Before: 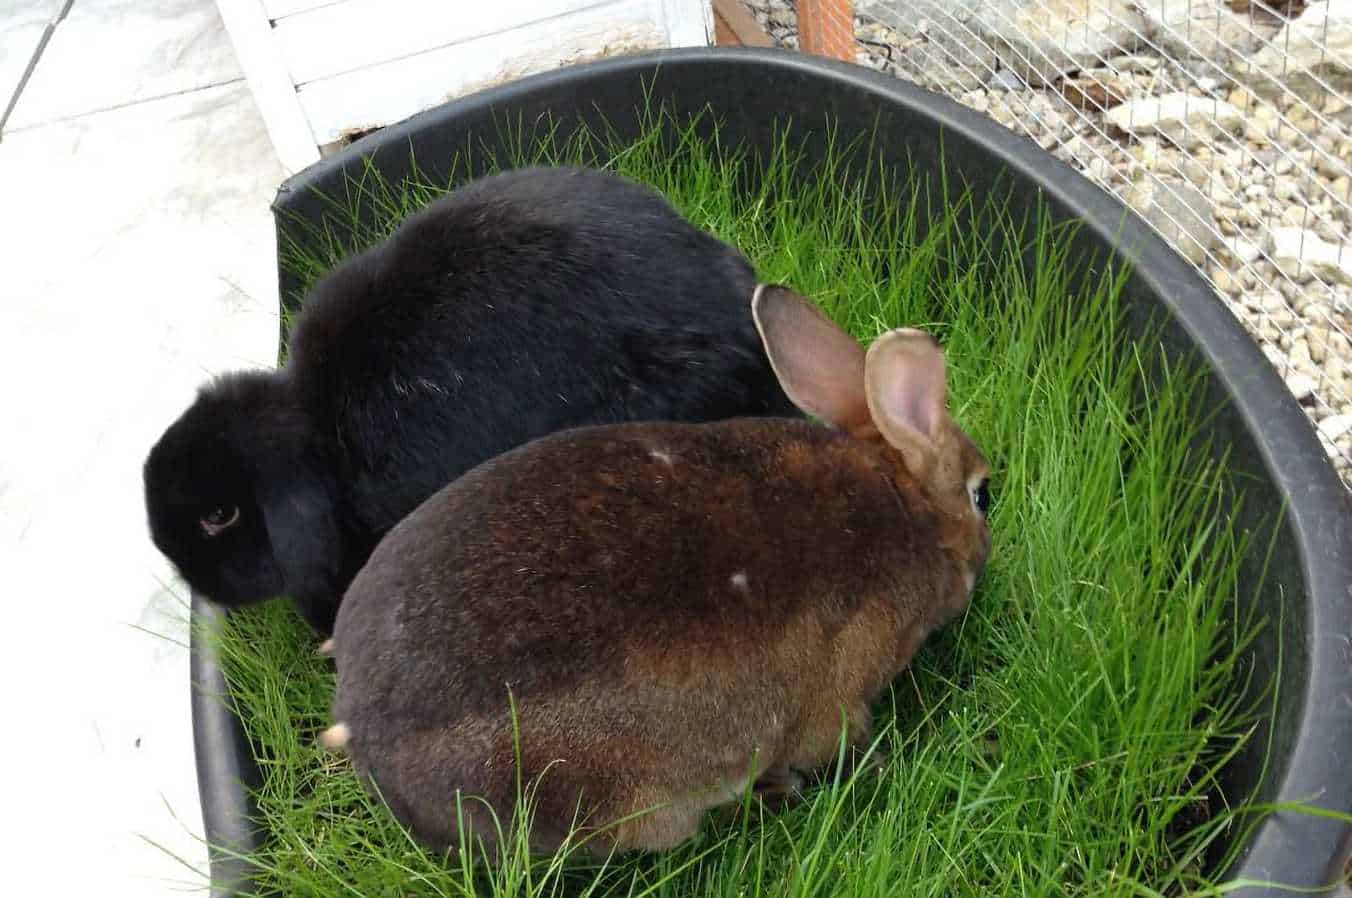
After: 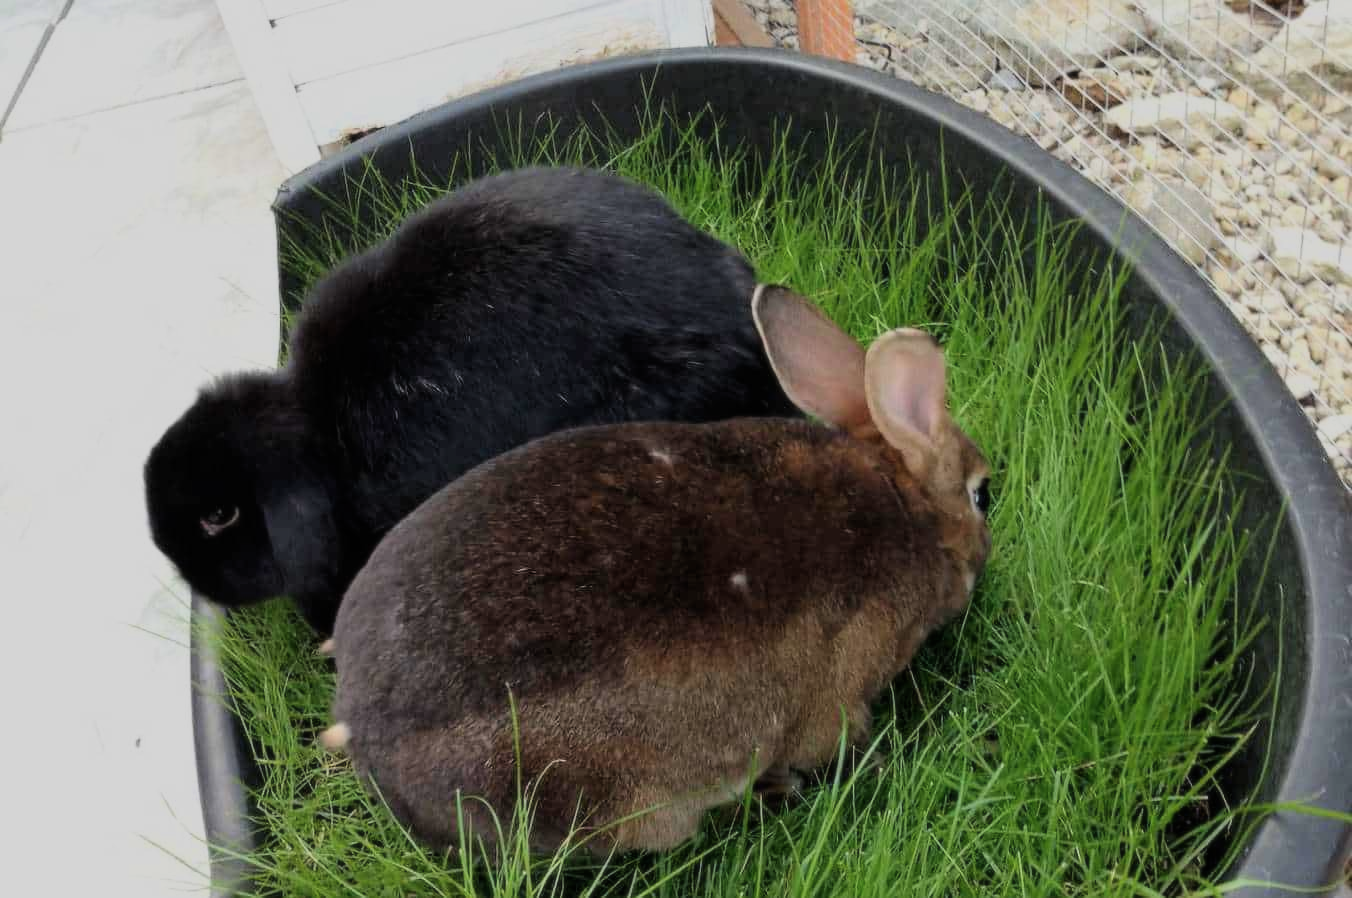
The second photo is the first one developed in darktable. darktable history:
soften: size 10%, saturation 50%, brightness 0.2 EV, mix 10%
filmic rgb: black relative exposure -8.42 EV, white relative exposure 4.68 EV, hardness 3.82, color science v6 (2022)
